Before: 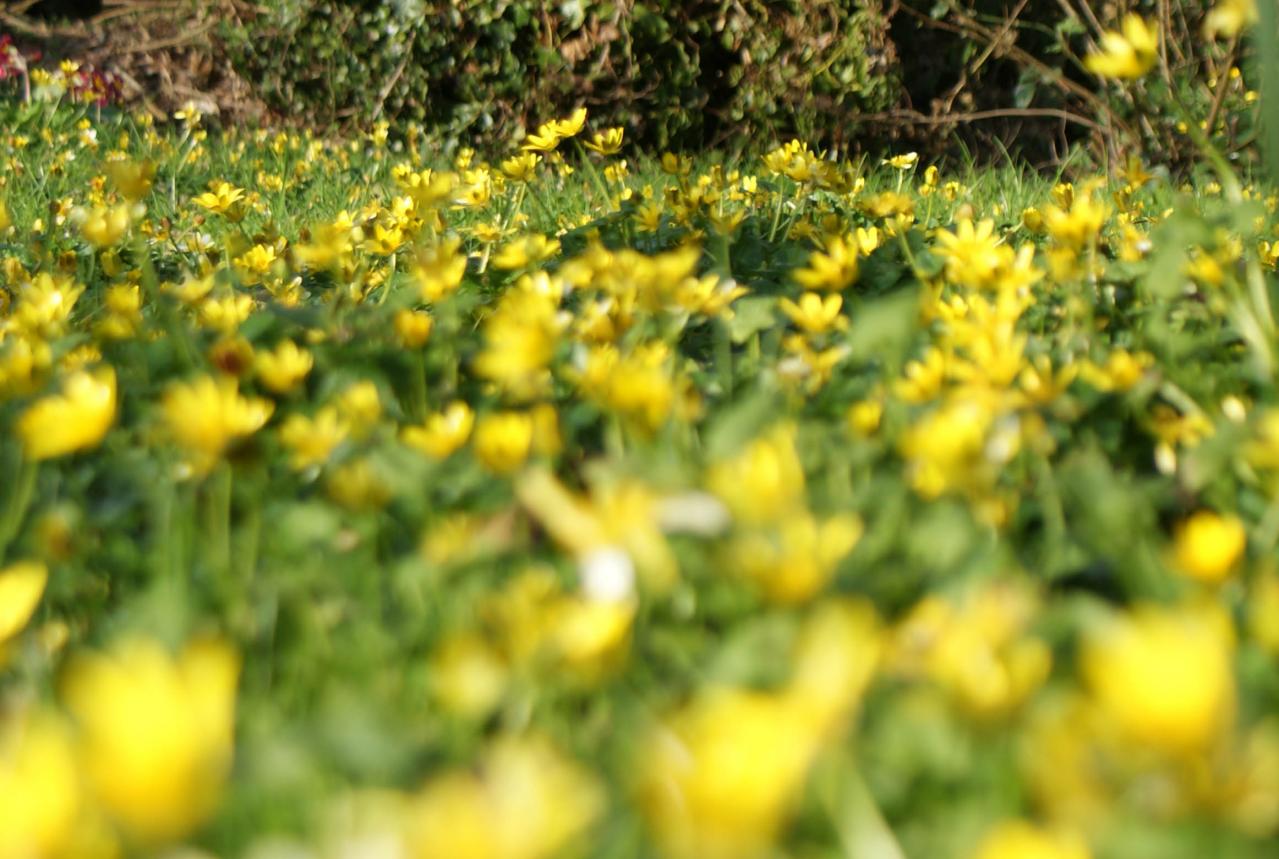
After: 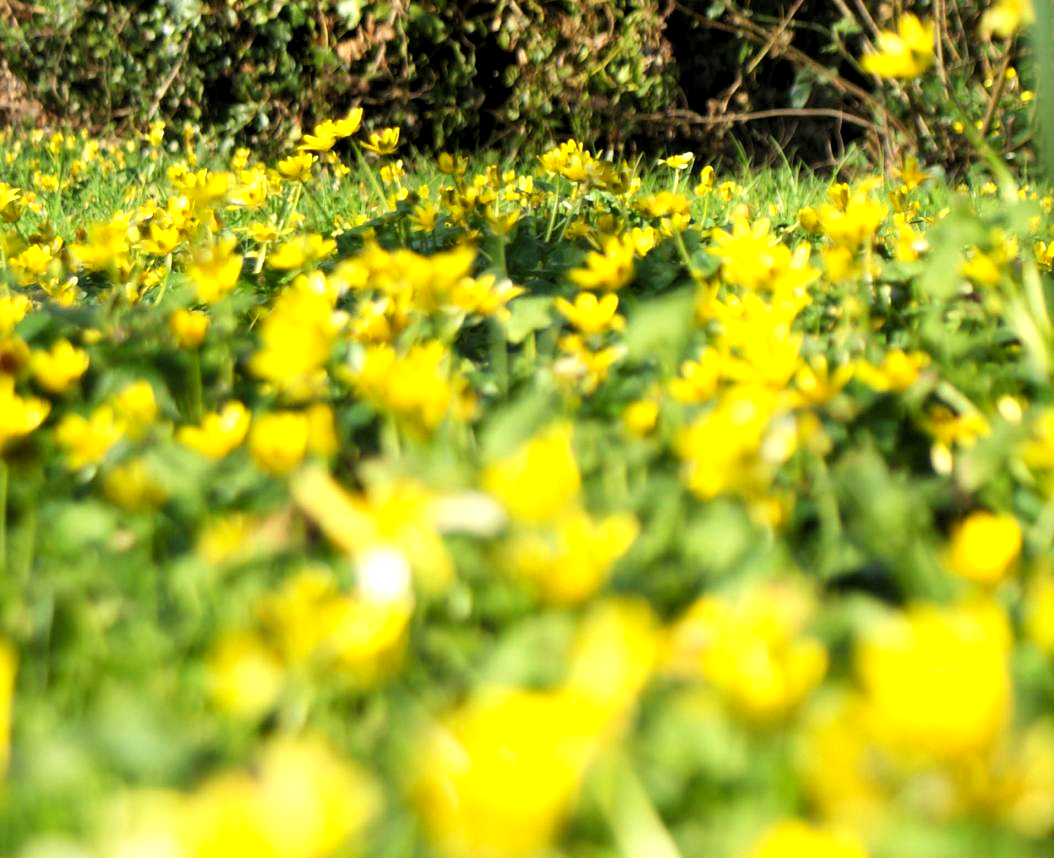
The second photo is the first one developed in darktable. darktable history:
levels: levels [0.062, 0.494, 0.925]
crop: left 17.581%, bottom 0.041%
contrast brightness saturation: contrast 0.199, brightness 0.155, saturation 0.215
